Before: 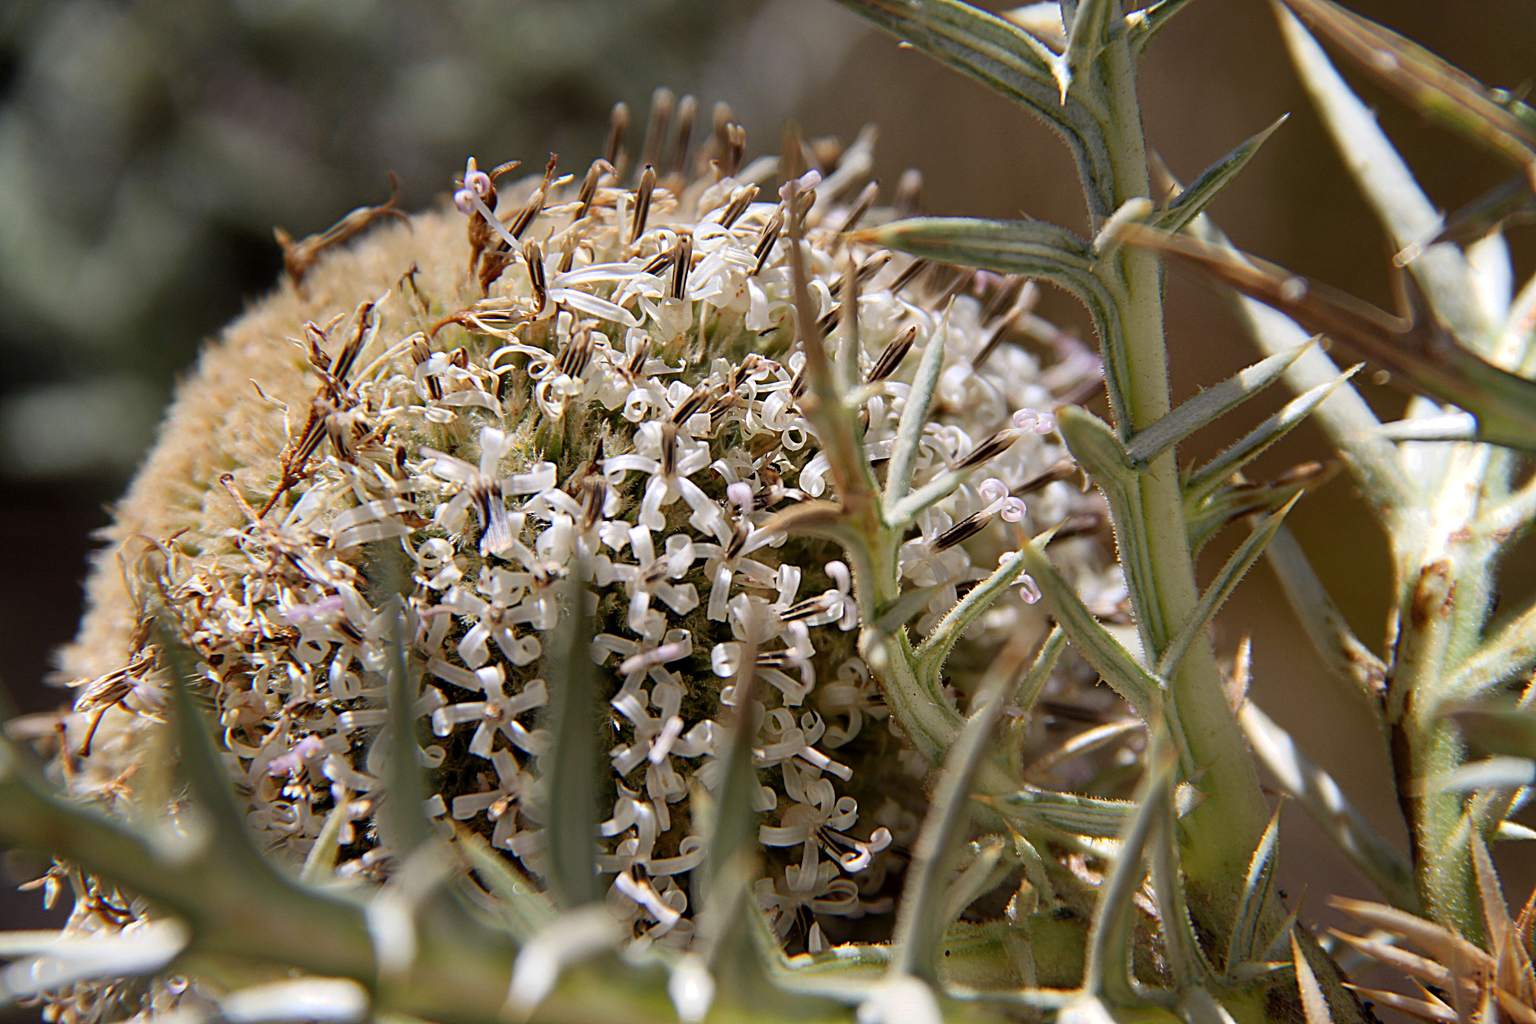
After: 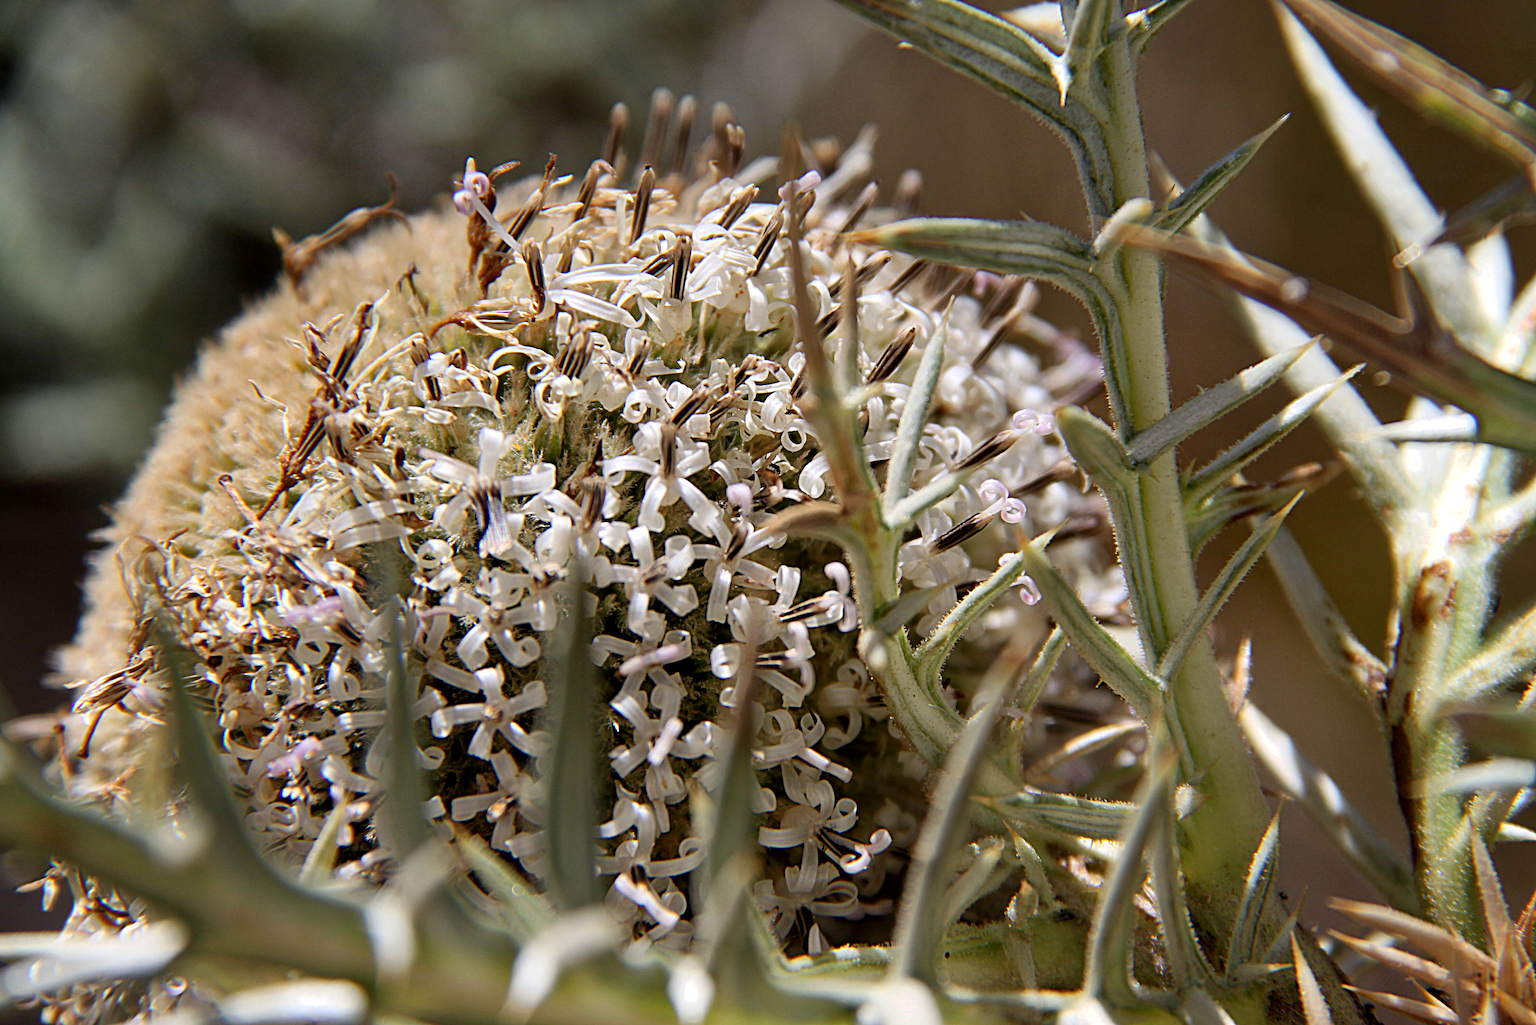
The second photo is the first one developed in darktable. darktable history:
crop and rotate: left 0.126%
local contrast: mode bilateral grid, contrast 20, coarseness 50, detail 120%, midtone range 0.2
